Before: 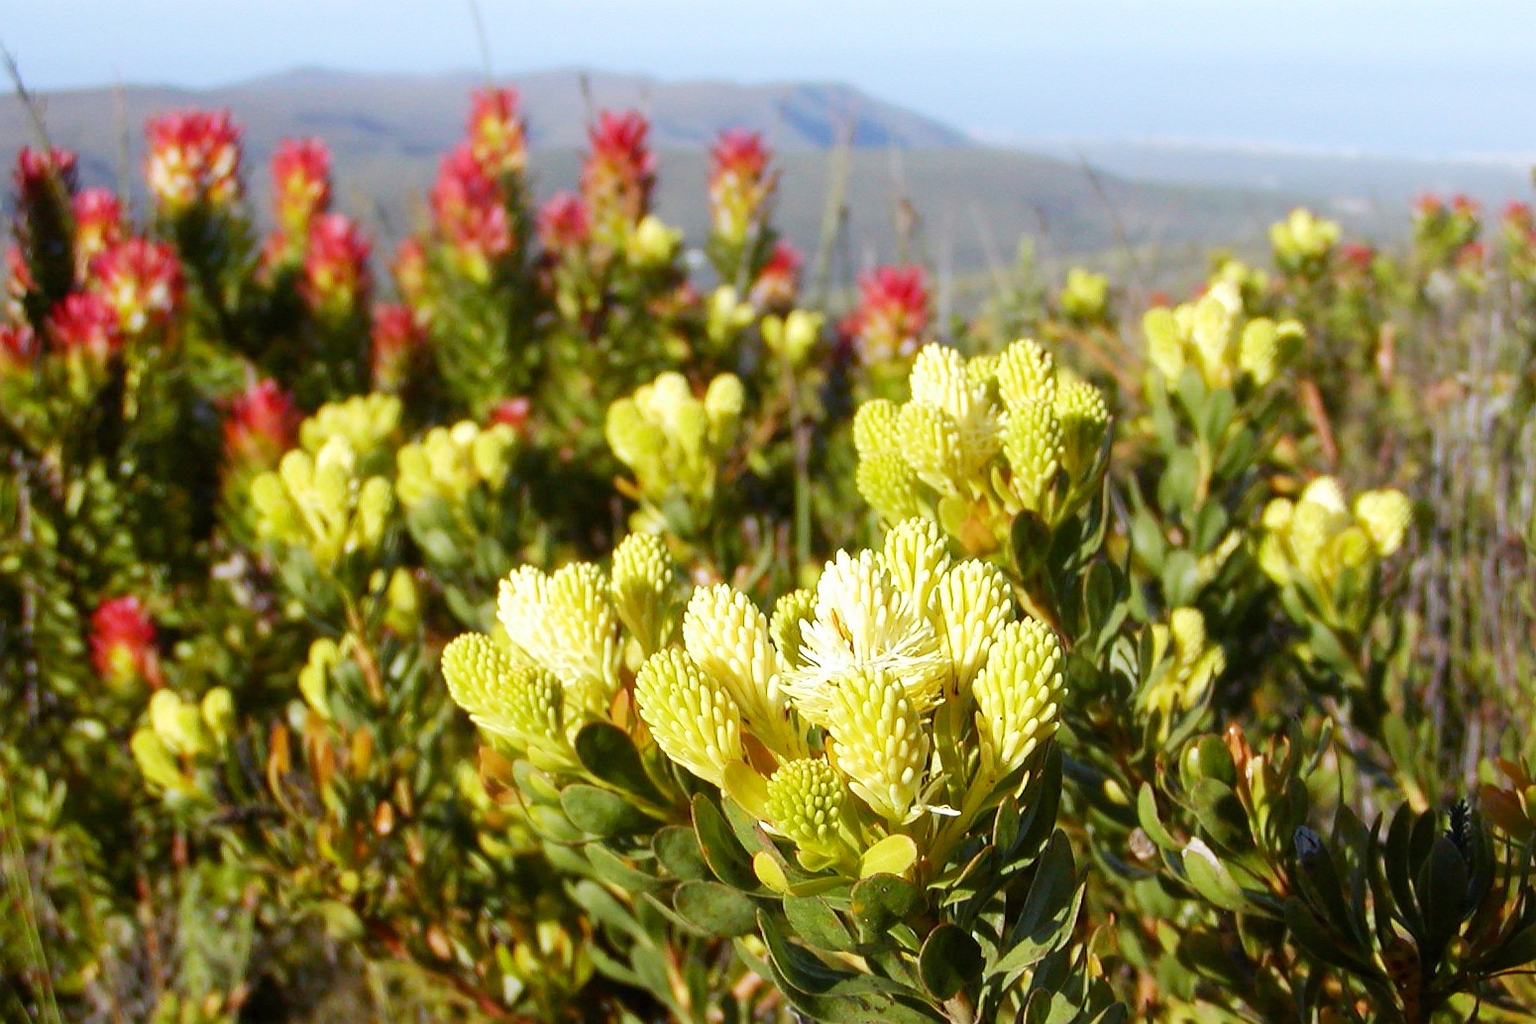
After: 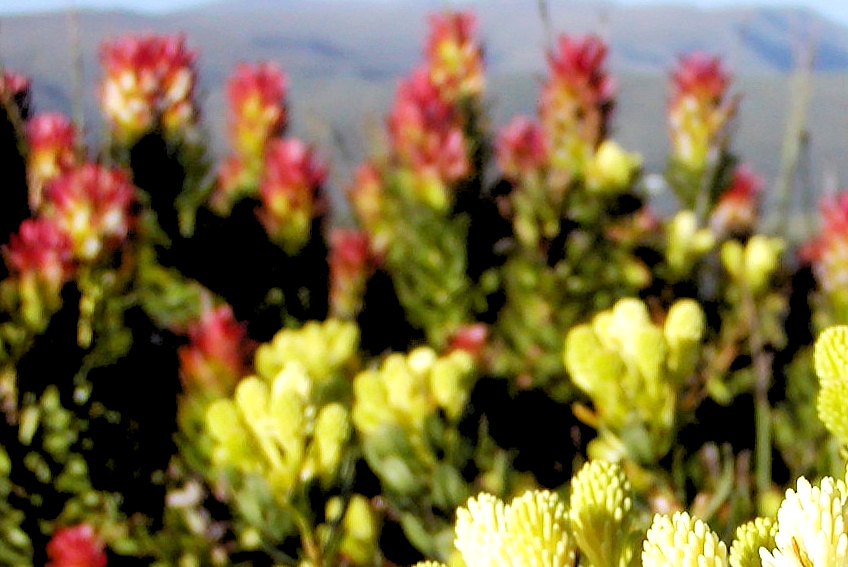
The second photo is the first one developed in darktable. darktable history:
crop and rotate: left 3.047%, top 7.509%, right 42.236%, bottom 37.598%
rgb levels: levels [[0.034, 0.472, 0.904], [0, 0.5, 1], [0, 0.5, 1]]
